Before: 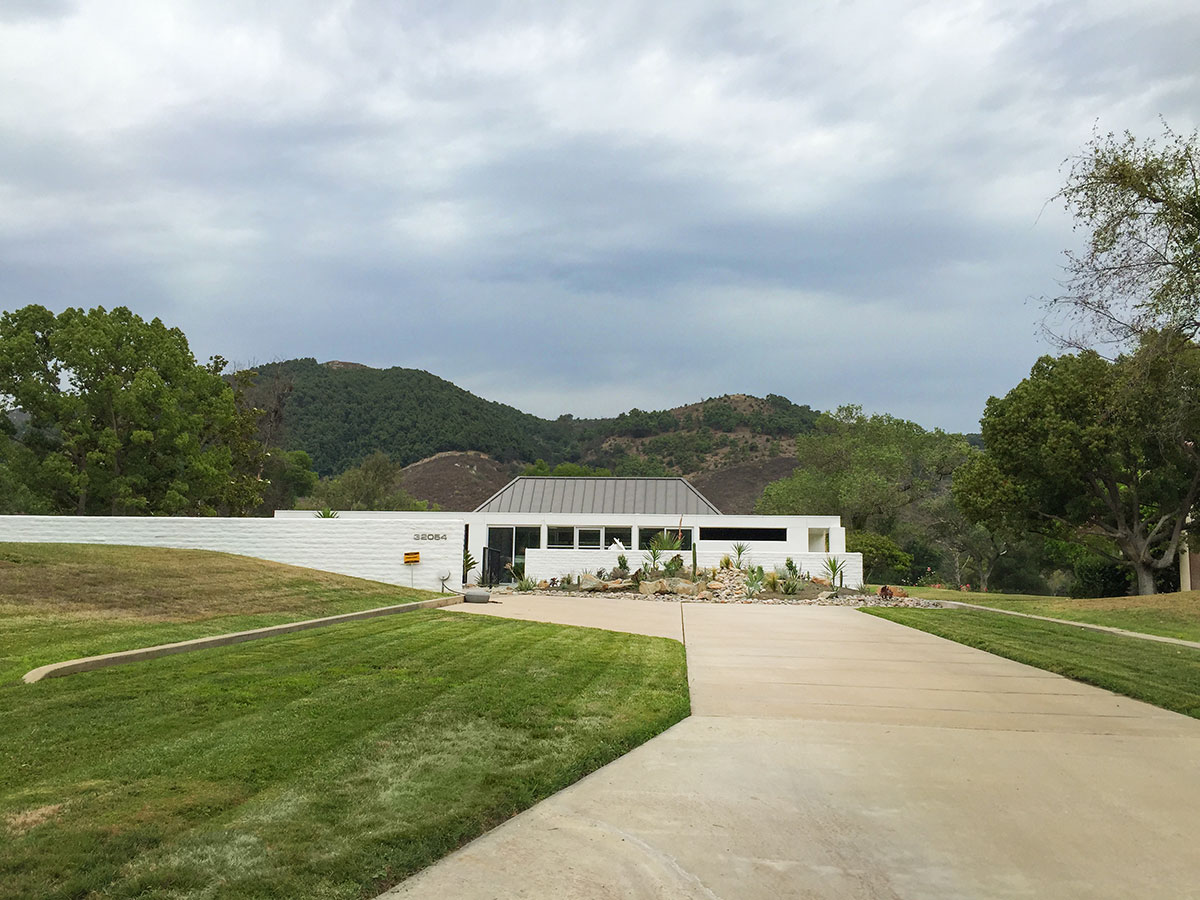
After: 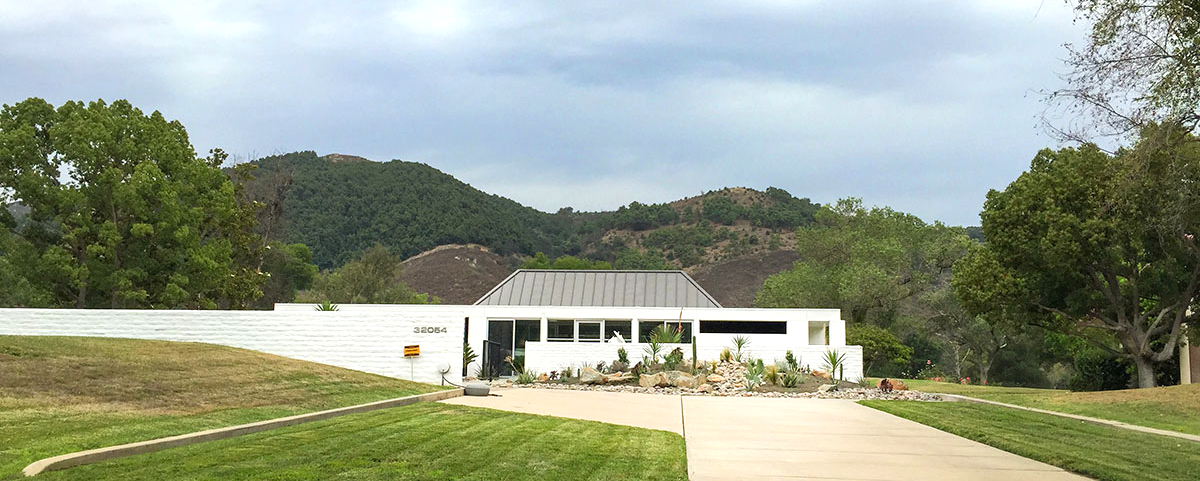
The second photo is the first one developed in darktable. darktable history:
exposure: black level correction 0.001, exposure 0.5 EV, compensate exposure bias true, compensate highlight preservation false
crop and rotate: top 23.043%, bottom 23.437%
